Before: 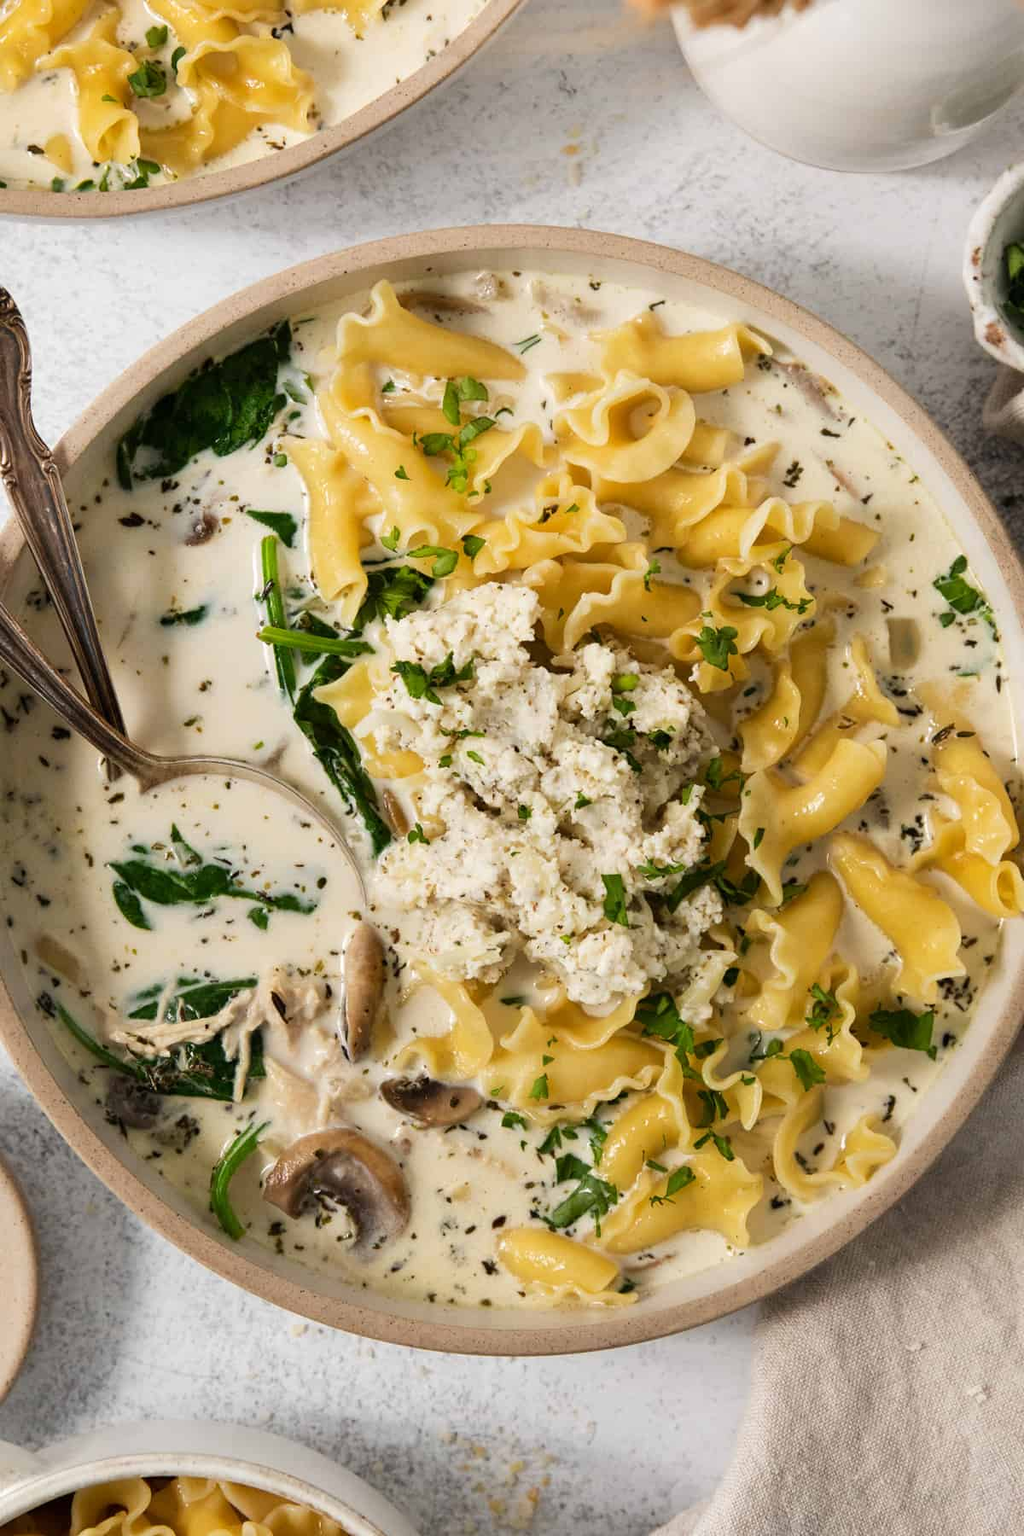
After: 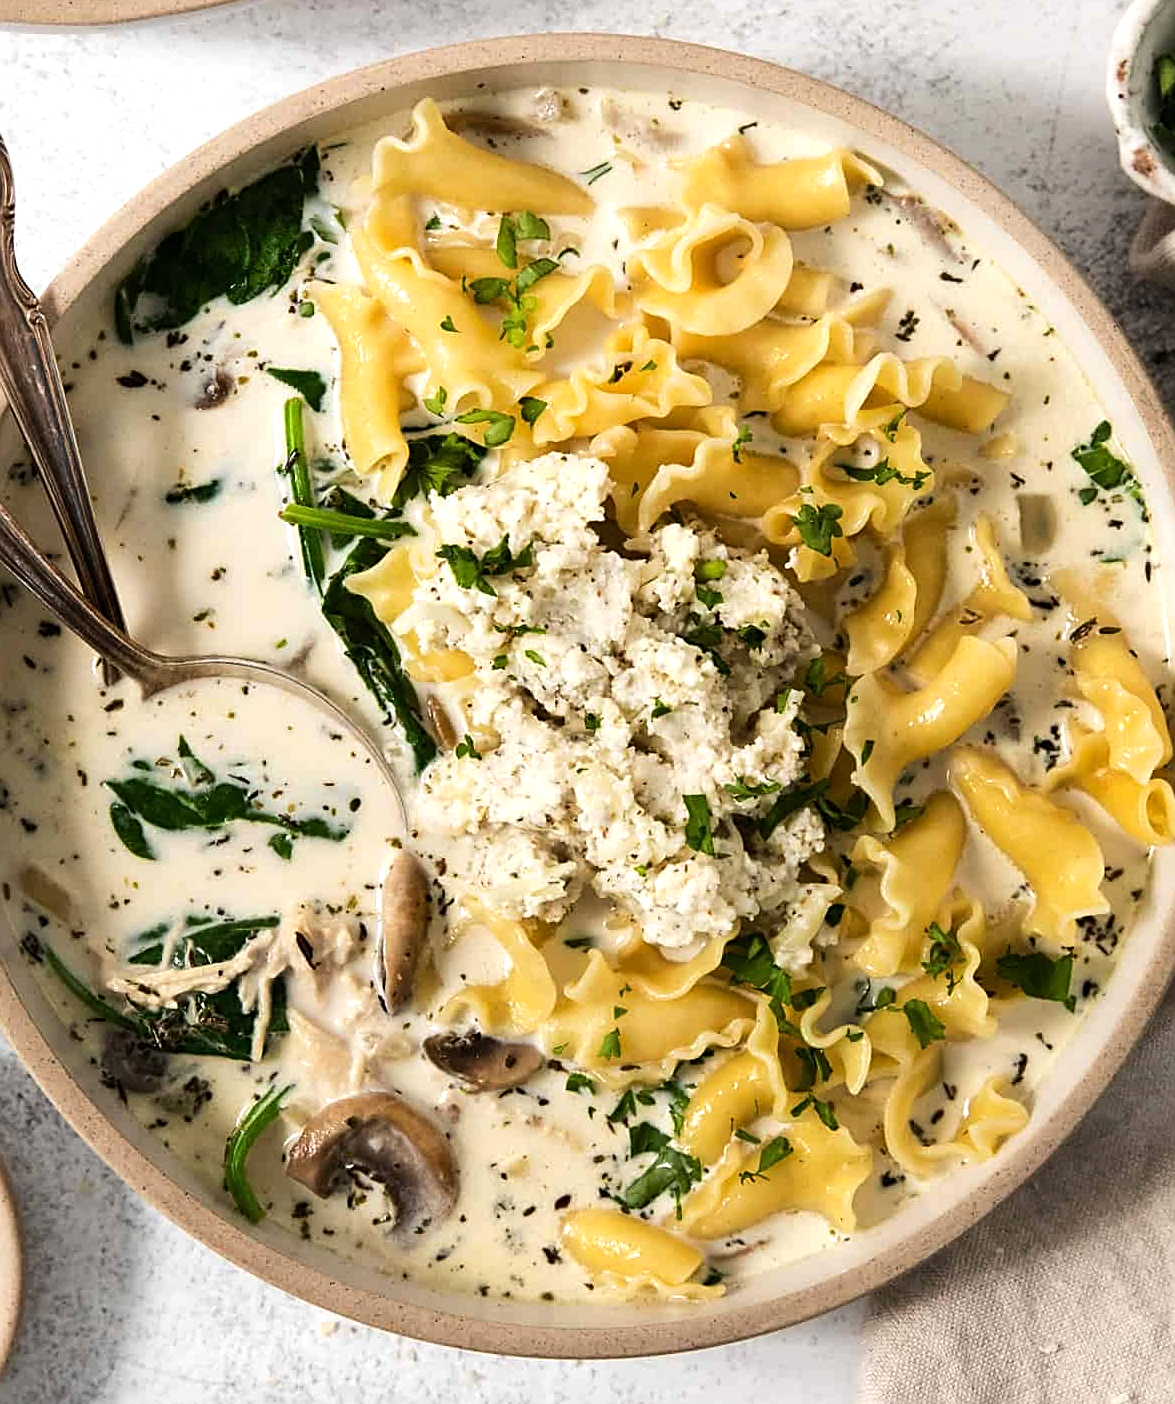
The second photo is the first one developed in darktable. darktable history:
crop and rotate: left 1.858%, top 12.804%, right 0.161%, bottom 9.165%
sharpen: on, module defaults
tone equalizer: -8 EV -0.388 EV, -7 EV -0.388 EV, -6 EV -0.371 EV, -5 EV -0.234 EV, -3 EV 0.229 EV, -2 EV 0.338 EV, -1 EV 0.407 EV, +0 EV 0.388 EV, edges refinement/feathering 500, mask exposure compensation -1.57 EV, preserve details no
